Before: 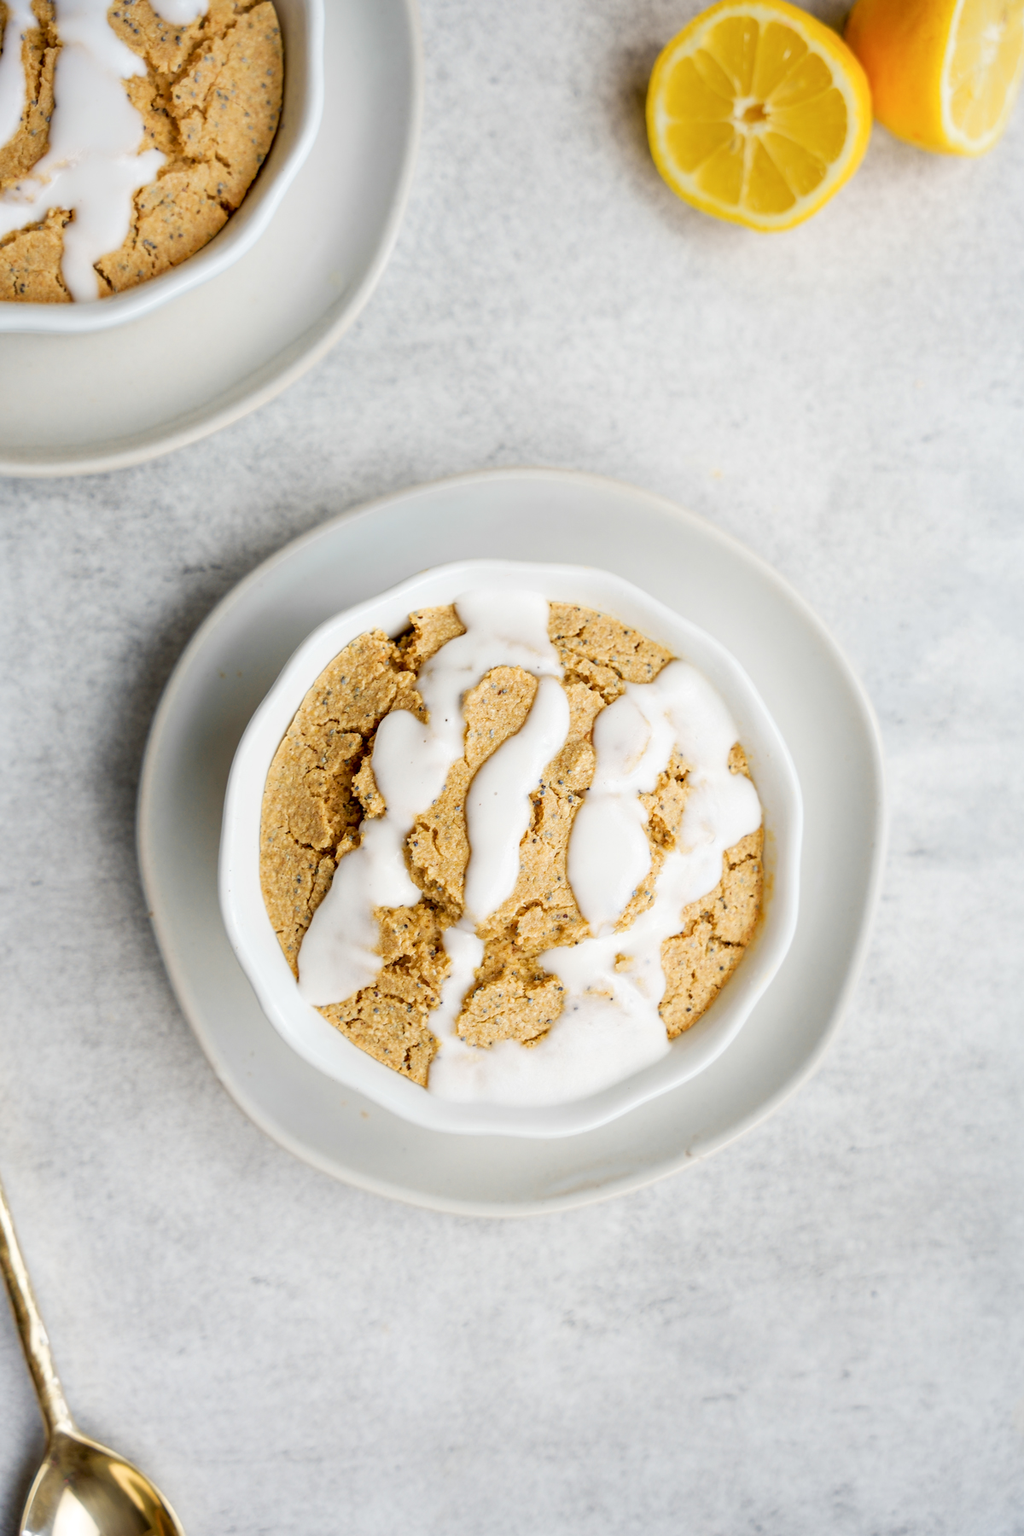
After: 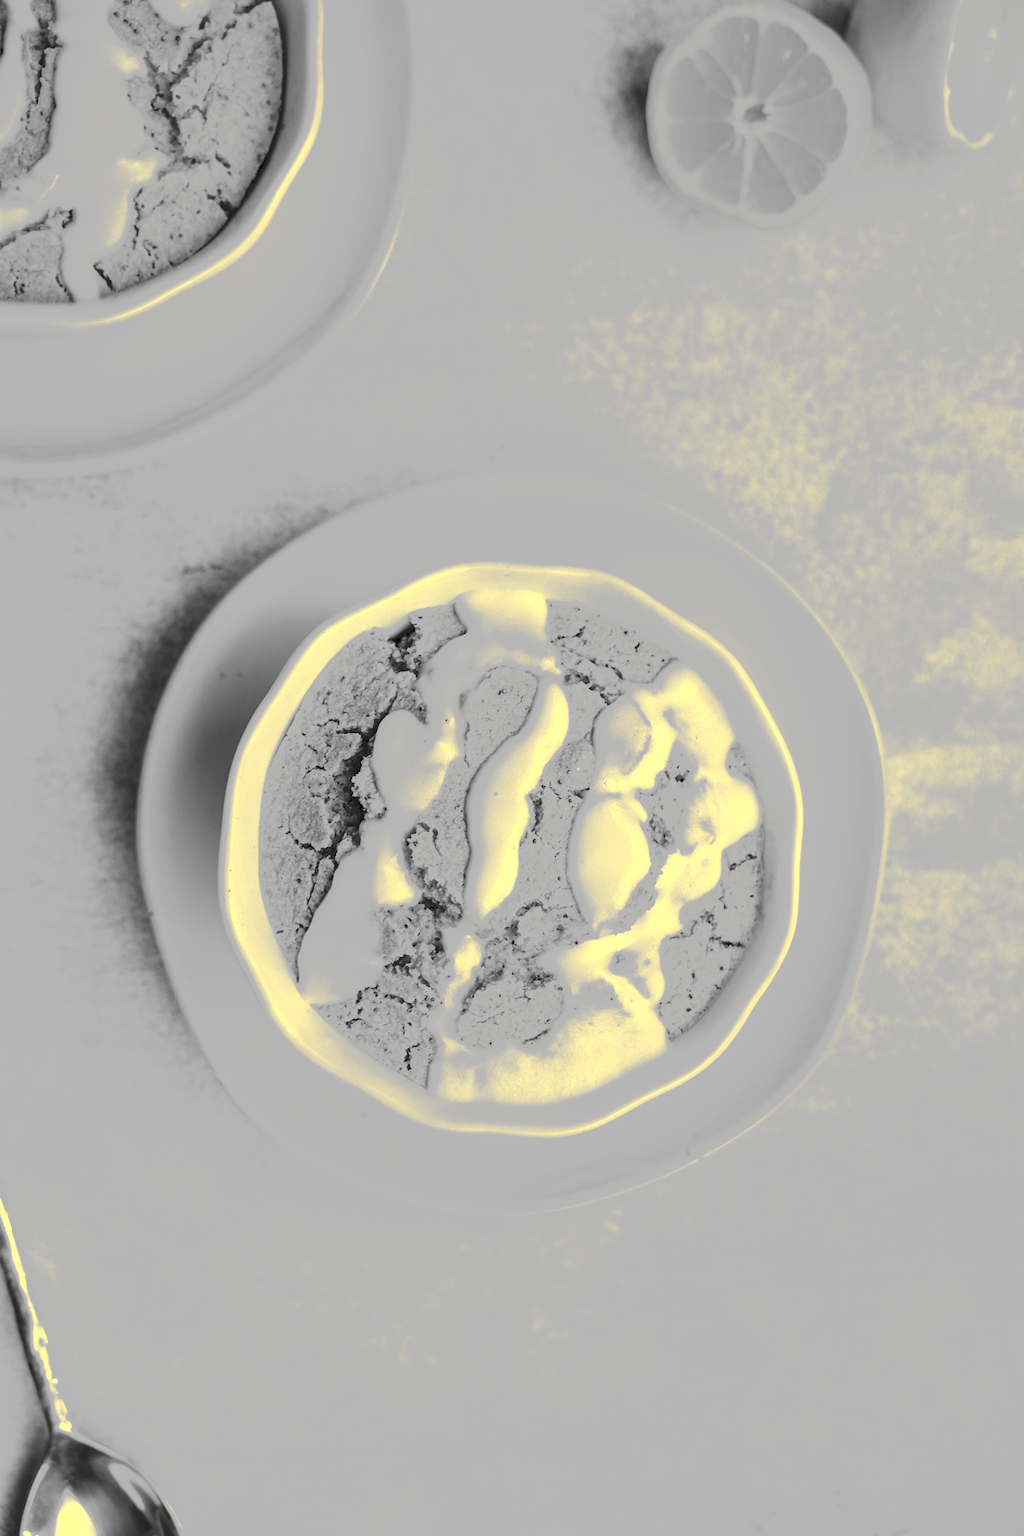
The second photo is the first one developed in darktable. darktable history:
tone curve: curves: ch0 [(0, 0) (0.003, 0.118) (0.011, 0.118) (0.025, 0.122) (0.044, 0.131) (0.069, 0.142) (0.1, 0.155) (0.136, 0.168) (0.177, 0.183) (0.224, 0.216) (0.277, 0.265) (0.335, 0.337) (0.399, 0.415) (0.468, 0.506) (0.543, 0.586) (0.623, 0.665) (0.709, 0.716) (0.801, 0.737) (0.898, 0.744) (1, 1)], preserve colors none
color look up table: target L [100, 81.69, 69.98, 78.8, 75.88, 68.49, 64.74, 56.71, 49.64, 43.73, 44, 23.52, 5.464, 205.38, 72.94, 75.88, 63.22, 67.74, 61.32, 62.46, 45.36, 38.52, 25.76, 100, 100, 81.69, 77.34, 64.74, 100, 67.74, 53.19, 65.49, 69.98, 81.69, 65.11, 44.41, 29.73, 37.13, 35.44, 18.94, 11.76, 81.69, 84.56, 84.56, 72.94, 81.69, 65.49, 53.19, 36.15], target a [-1.815, -0.298, -0.105, -0.102, -0.302, -0.002, -0.001, 0, 0, 0.001, 0, 0, -0.001, 0.001, -0.104, -0.302, -0.001, -0.002, 0, -0.001, 0.001, 0.001, 0, -1.815, -1.815, -0.298, -0.103, -0.001, -1.815, -0.002, 0, -0.001, -0.105, -0.298, 0, 0, 0, 0.001, 0.001, -0.128, 0, -0.298, -0.296, -0.296, -0.104, -0.298, -0.001, 0, 0], target b [25.41, 3.751, 1.302, 1.269, 3.813, 0.019, 0.018, 0.001, 0.001, -0.004, -0.004, -0.003, 0.007, -0.004, 1.291, 3.813, 0.018, 0.019, 0.001, 0.001, -0.004, -0.004, 0, 25.41, 25.41, 3.751, 1.273, 0.018, 25.41, 0.019, 0.001, 0.001, 1.302, 3.751, 0.001, 0.001, 0, -0.004, -0.004, 1.618, 0.001, 3.751, 3.724, 3.724, 1.291, 3.751, 0.001, 0.001, 0], num patches 49
